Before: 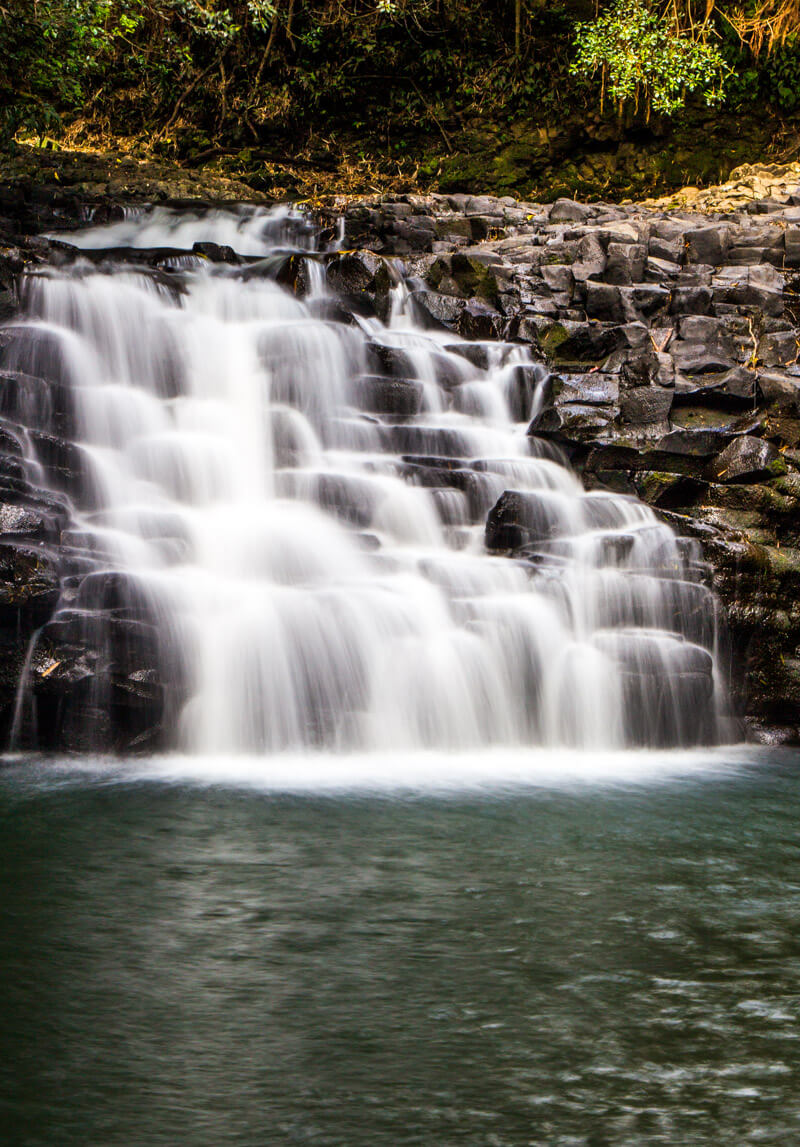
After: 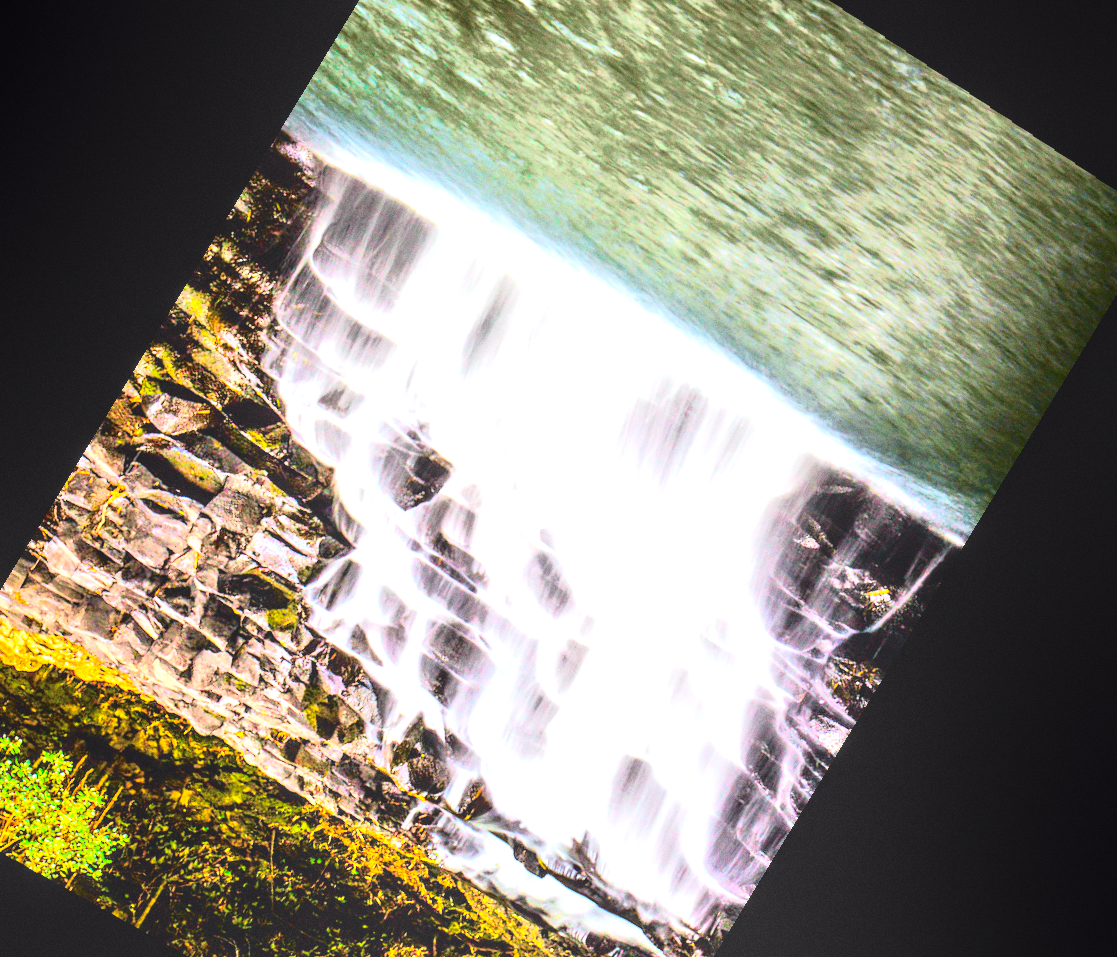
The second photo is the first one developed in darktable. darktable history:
tone curve: curves: ch0 [(0, 0) (0.105, 0.068) (0.195, 0.162) (0.283, 0.283) (0.384, 0.404) (0.485, 0.531) (0.638, 0.681) (0.795, 0.879) (1, 0.977)]; ch1 [(0, 0) (0.161, 0.092) (0.35, 0.33) (0.379, 0.401) (0.456, 0.469) (0.498, 0.503) (0.531, 0.537) (0.596, 0.621) (0.635, 0.671) (1, 1)]; ch2 [(0, 0) (0.371, 0.362) (0.437, 0.437) (0.483, 0.484) (0.53, 0.515) (0.56, 0.58) (0.622, 0.606) (1, 1)], color space Lab, independent channels, preserve colors none
crop and rotate: angle 148.68°, left 9.111%, top 15.603%, right 4.588%, bottom 17.041%
local contrast: highlights 48%, shadows 0%, detail 100%
white balance: red 0.978, blue 0.999
color balance rgb: linear chroma grading › shadows -10%, linear chroma grading › global chroma 20%, perceptual saturation grading › global saturation 15%, perceptual brilliance grading › global brilliance 30%, perceptual brilliance grading › highlights 12%, perceptual brilliance grading › mid-tones 24%, global vibrance 20%
tone equalizer: -7 EV 0.15 EV, -6 EV 0.6 EV, -5 EV 1.15 EV, -4 EV 1.33 EV, -3 EV 1.15 EV, -2 EV 0.6 EV, -1 EV 0.15 EV, mask exposure compensation -0.5 EV
rotate and perspective: lens shift (horizontal) -0.055, automatic cropping off
grain: coarseness 3.21 ISO
